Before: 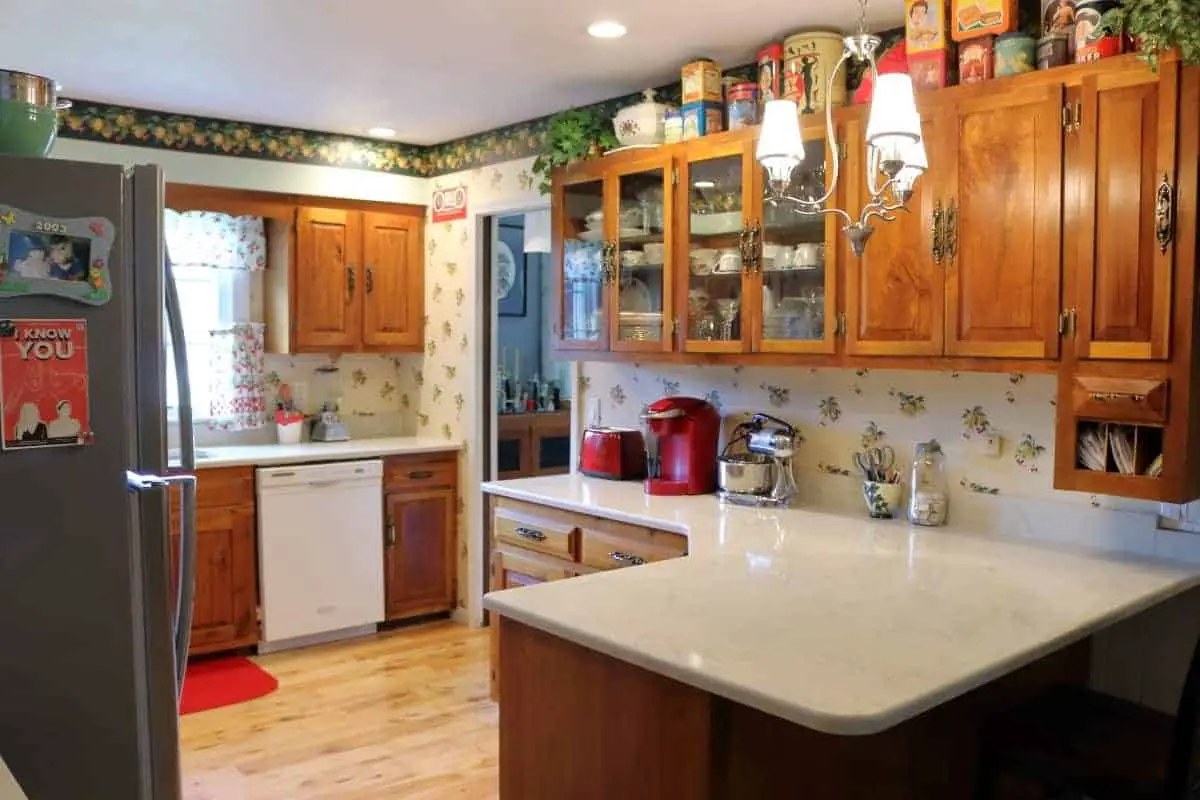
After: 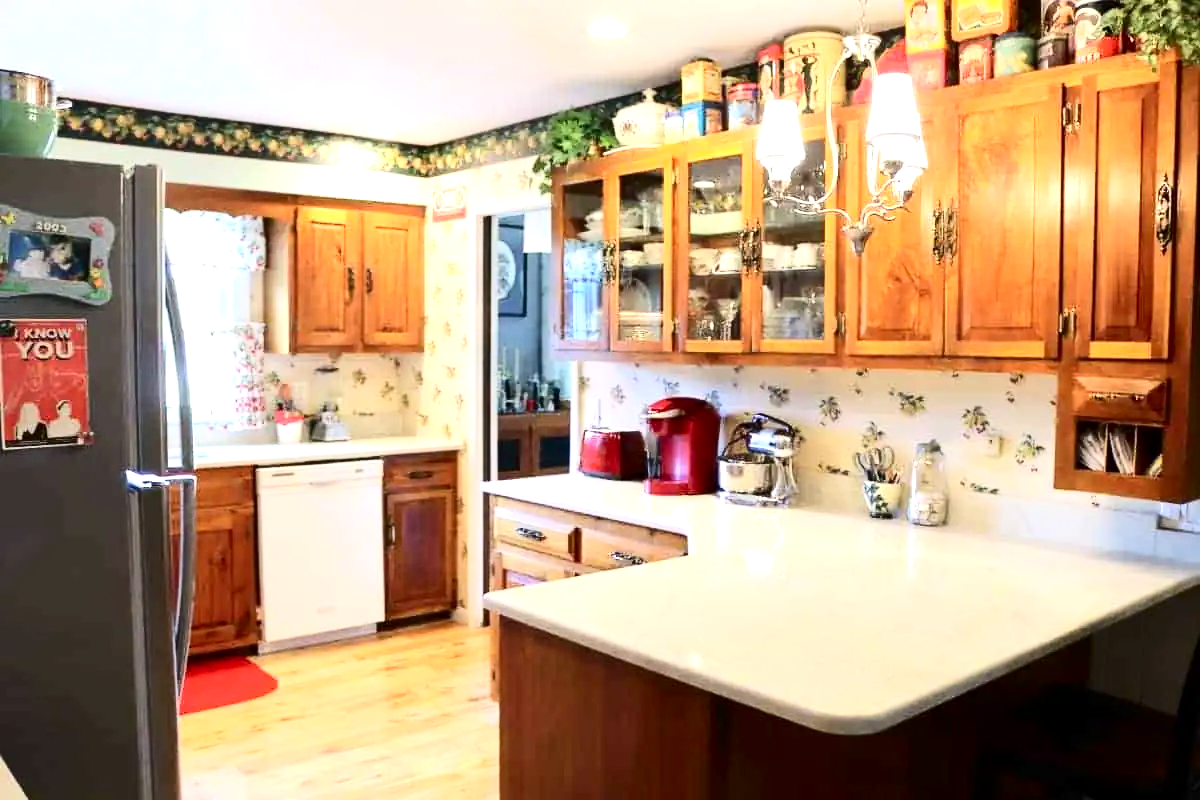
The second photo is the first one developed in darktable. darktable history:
contrast brightness saturation: contrast 0.28
exposure: black level correction 0.001, exposure 0.955 EV, compensate exposure bias true, compensate highlight preservation false
